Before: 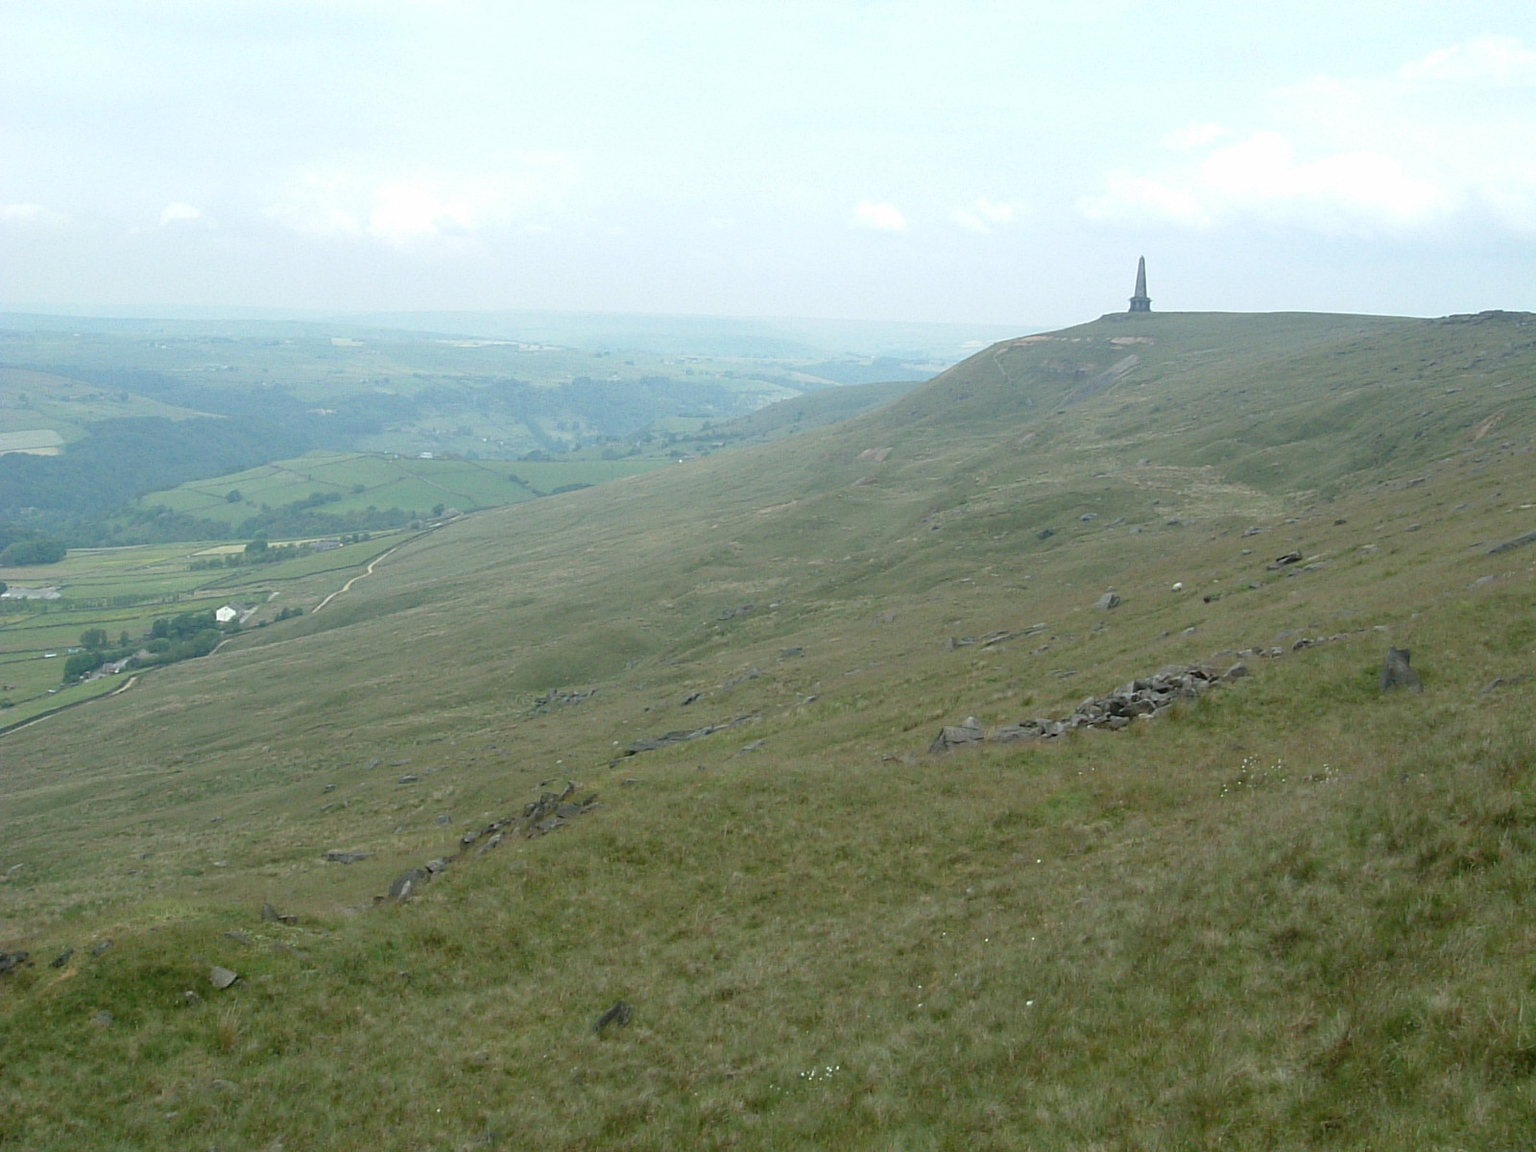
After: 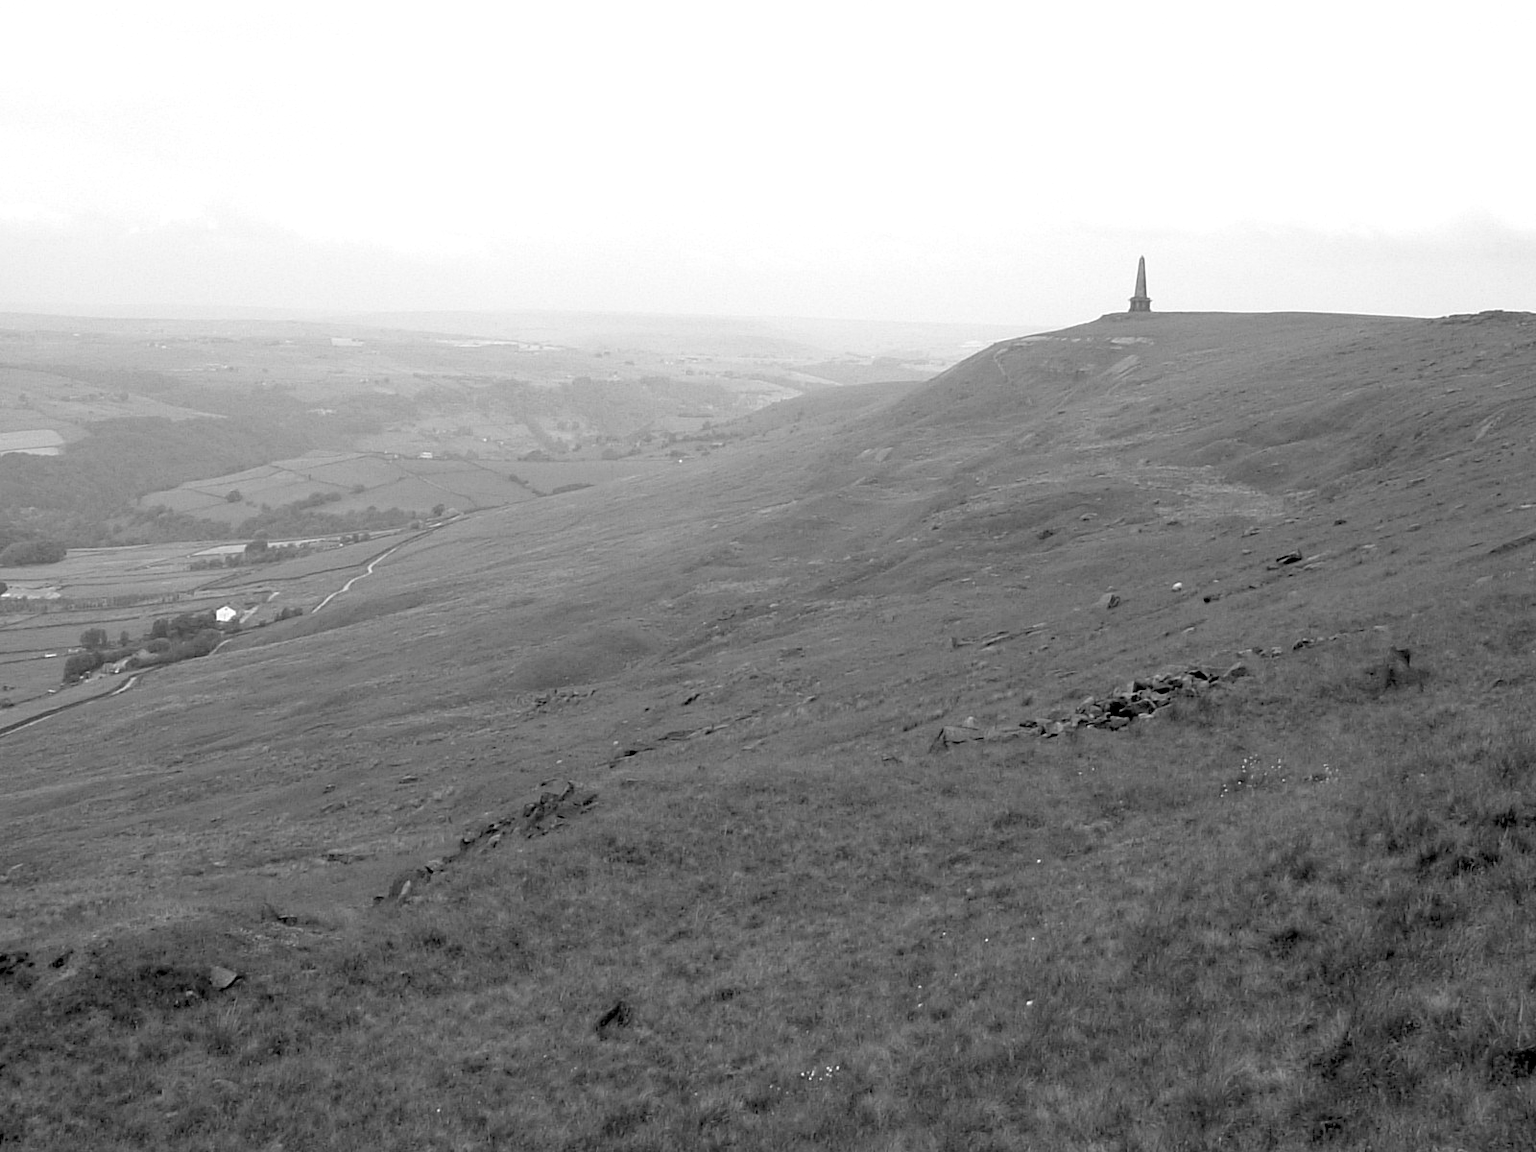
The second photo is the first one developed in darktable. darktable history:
color zones: curves: ch1 [(0, -0.014) (0.143, -0.013) (0.286, -0.013) (0.429, -0.016) (0.571, -0.019) (0.714, -0.015) (0.857, 0.002) (1, -0.014)]
rgb levels: levels [[0.034, 0.472, 0.904], [0, 0.5, 1], [0, 0.5, 1]]
